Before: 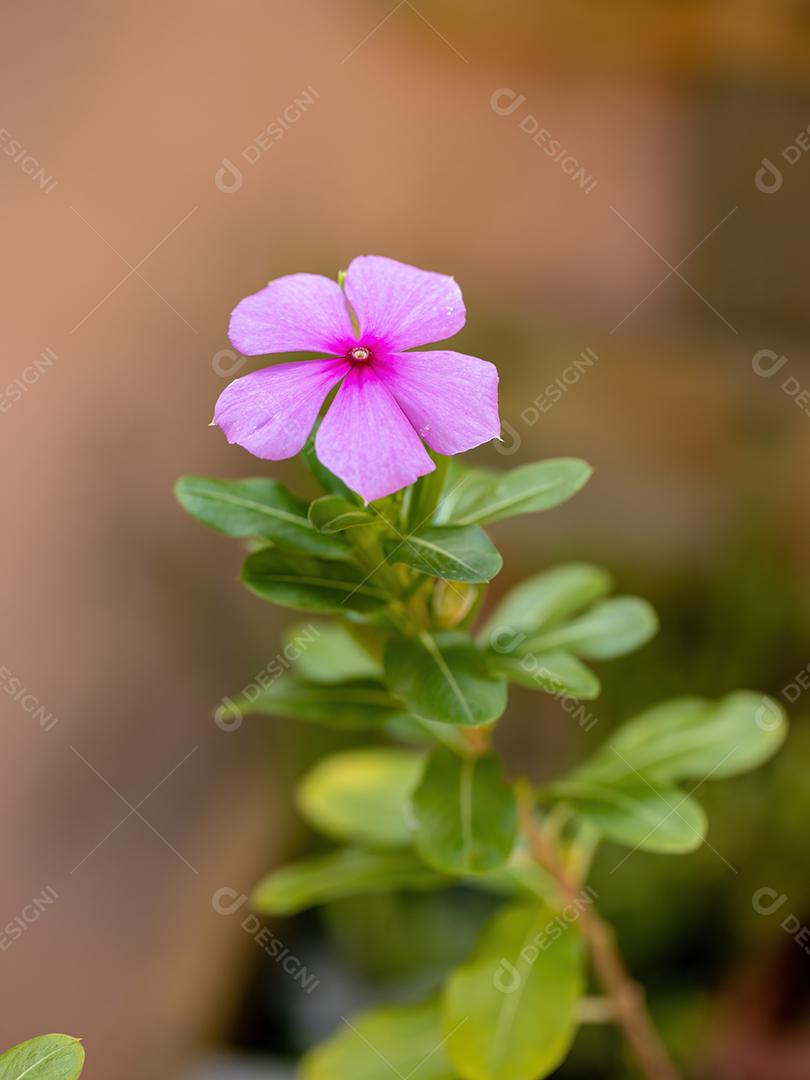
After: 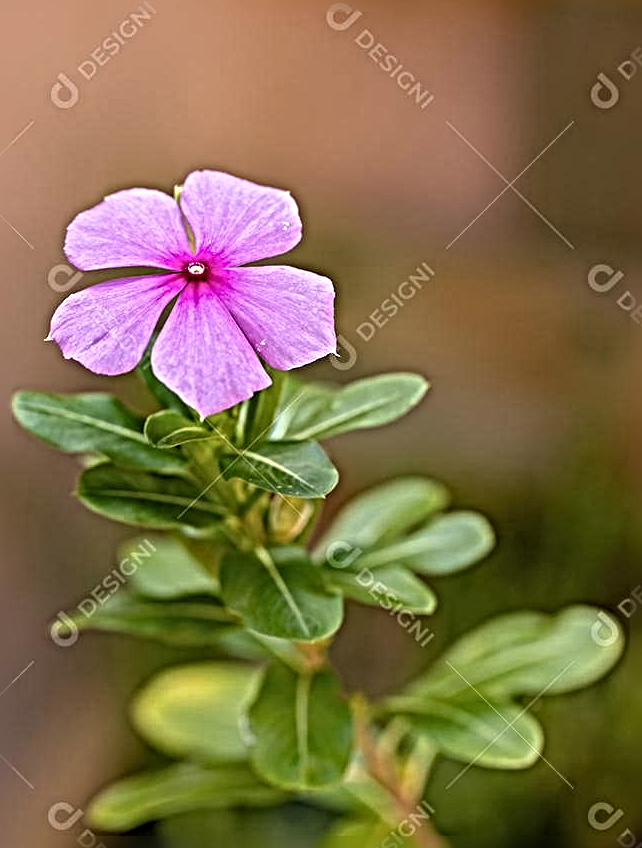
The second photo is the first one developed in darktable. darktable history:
sharpen: radius 6.261, amount 1.789, threshold 0.102
shadows and highlights: shadows -1.28, highlights 40.28
haze removal: strength -0.101, compatibility mode true, adaptive false
crop and rotate: left 20.333%, top 7.922%, right 0.345%, bottom 13.473%
